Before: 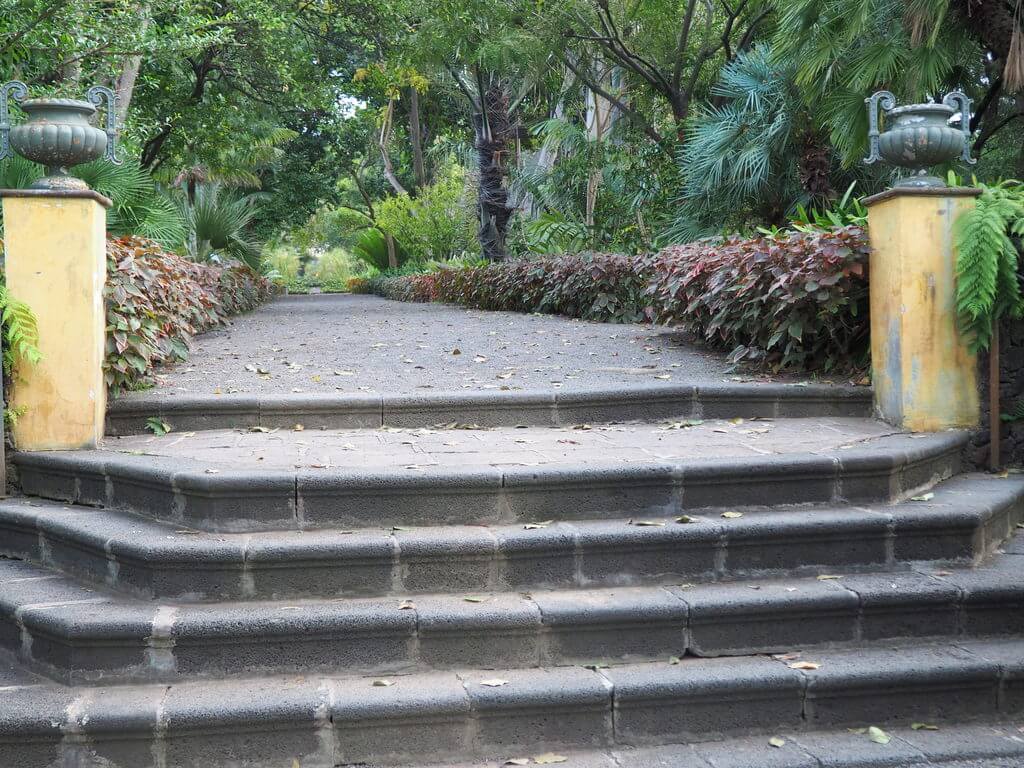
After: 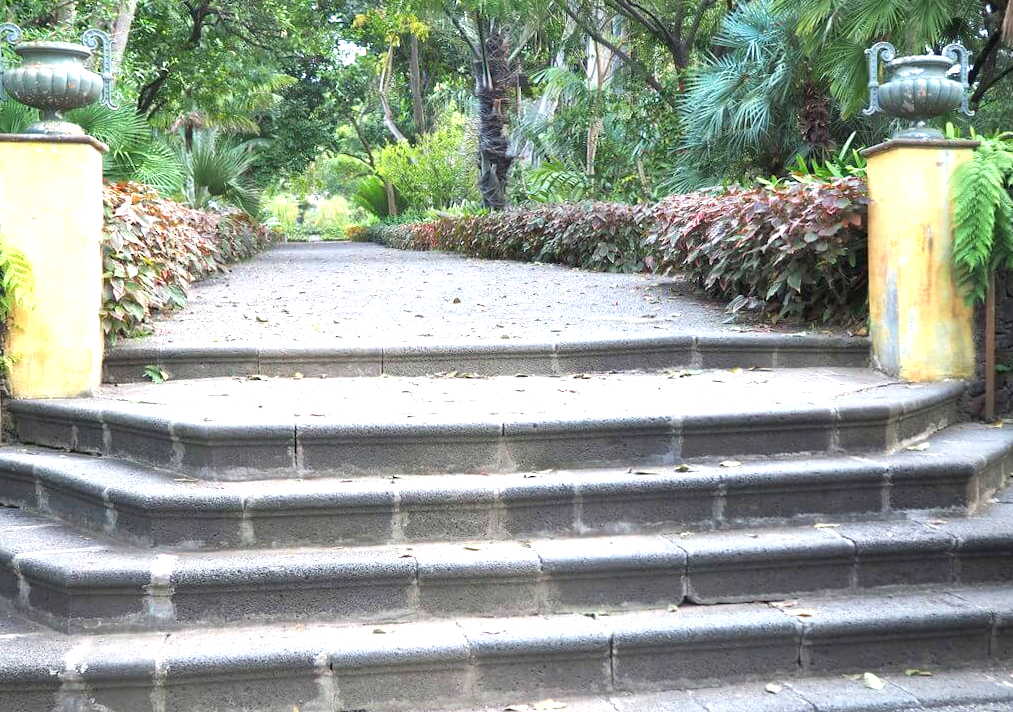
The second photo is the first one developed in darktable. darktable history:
crop and rotate: top 6.25%
rotate and perspective: rotation 0.174°, lens shift (vertical) 0.013, lens shift (horizontal) 0.019, shear 0.001, automatic cropping original format, crop left 0.007, crop right 0.991, crop top 0.016, crop bottom 0.997
exposure: exposure 1 EV, compensate highlight preservation false
